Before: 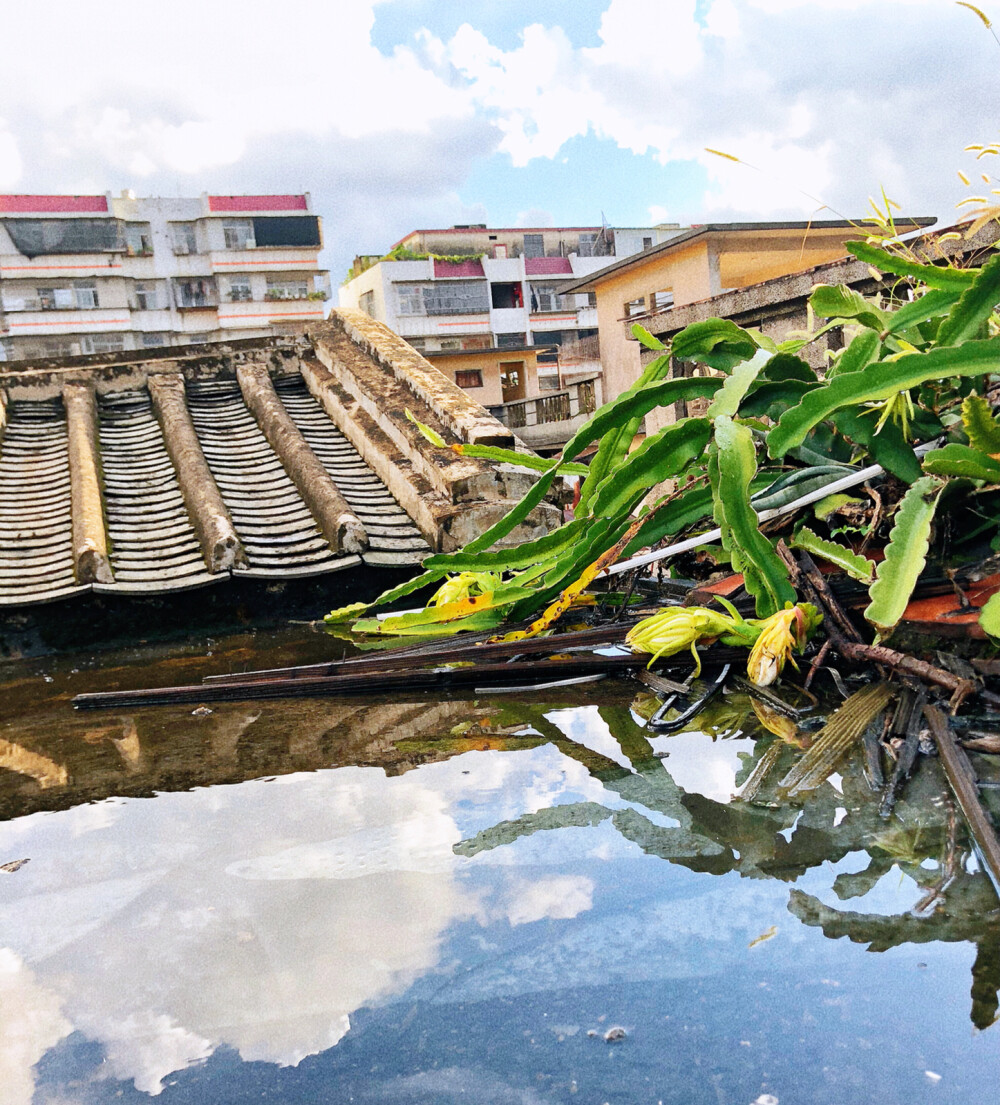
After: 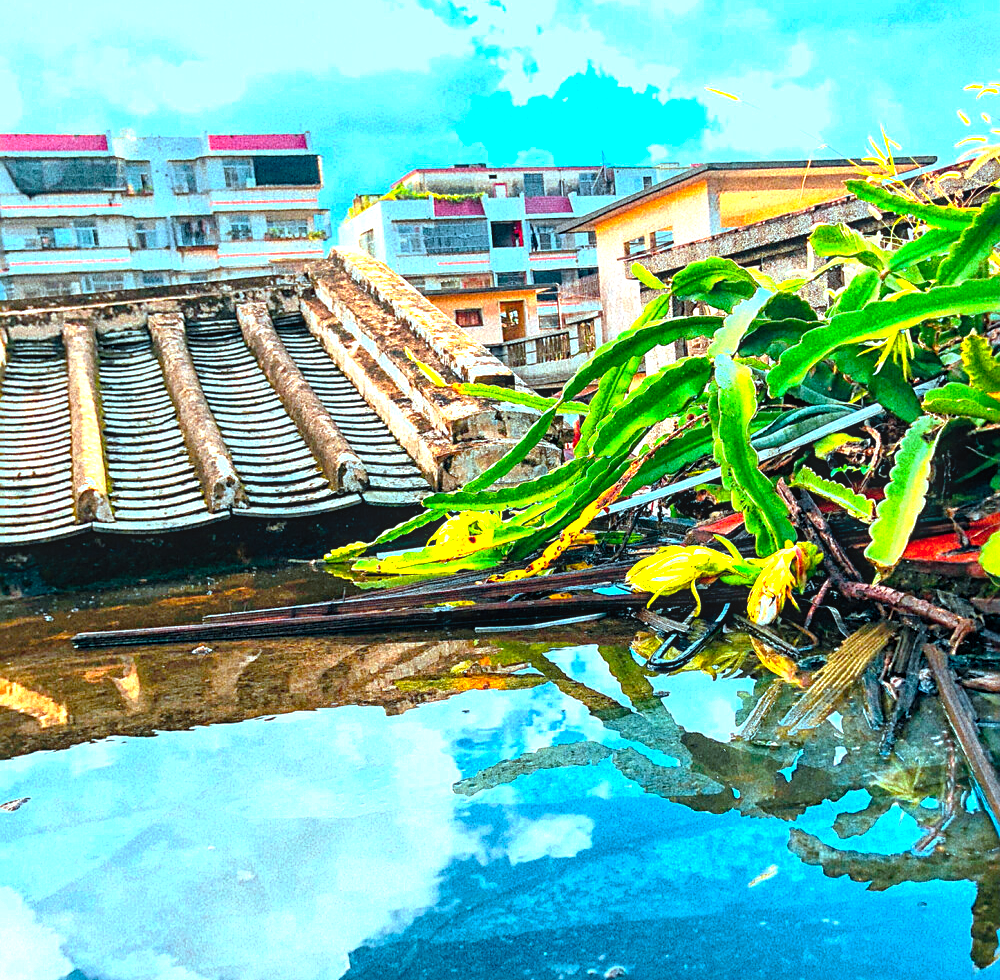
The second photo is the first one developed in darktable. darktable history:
color correction: highlights b* 0.02
crop and rotate: top 5.589%, bottom 5.65%
color balance rgb: perceptual saturation grading › global saturation 0.985%
local contrast: on, module defaults
sharpen: amount 0.493
color calibration: output R [1.422, -0.35, -0.252, 0], output G [-0.238, 1.259, -0.084, 0], output B [-0.081, -0.196, 1.58, 0], output brightness [0.49, 0.671, -0.57, 0], illuminant same as pipeline (D50), adaptation XYZ, x 0.346, y 0.358, temperature 5011.4 K, gamut compression 1.66
base curve: curves: ch0 [(0, 0) (0.74, 0.67) (1, 1)], preserve colors none
